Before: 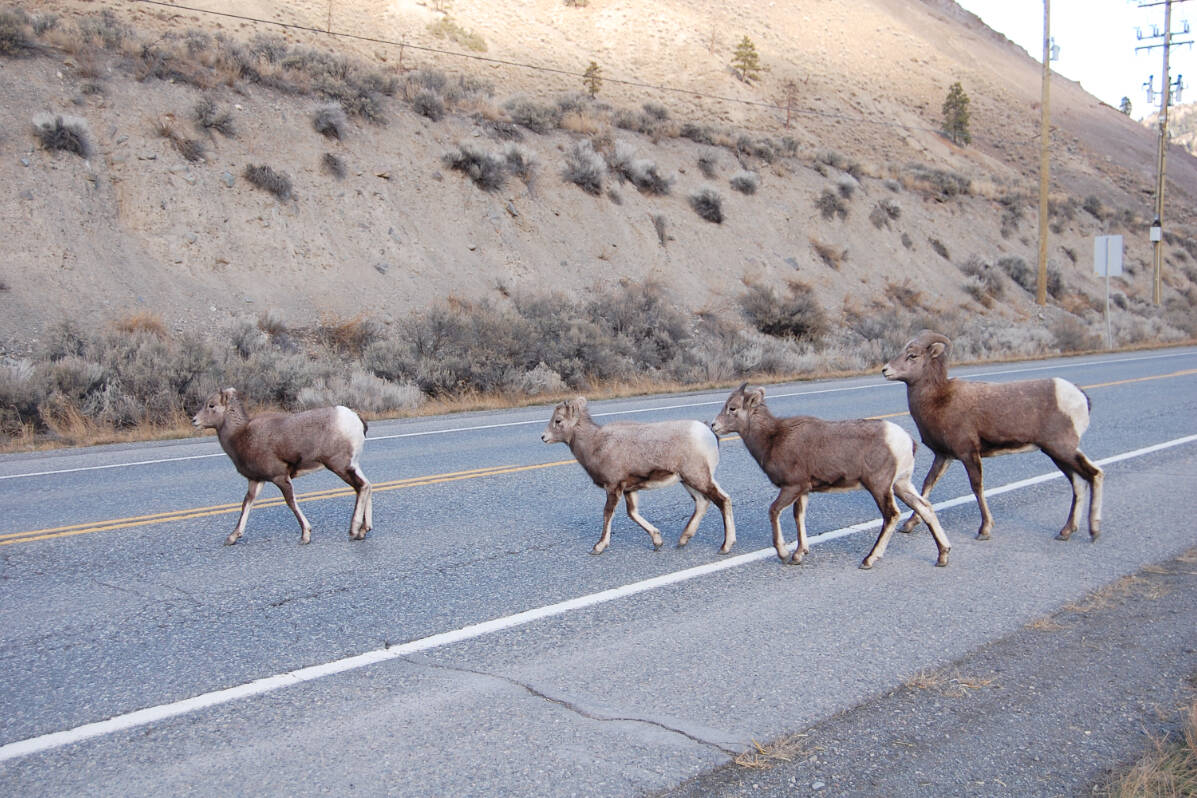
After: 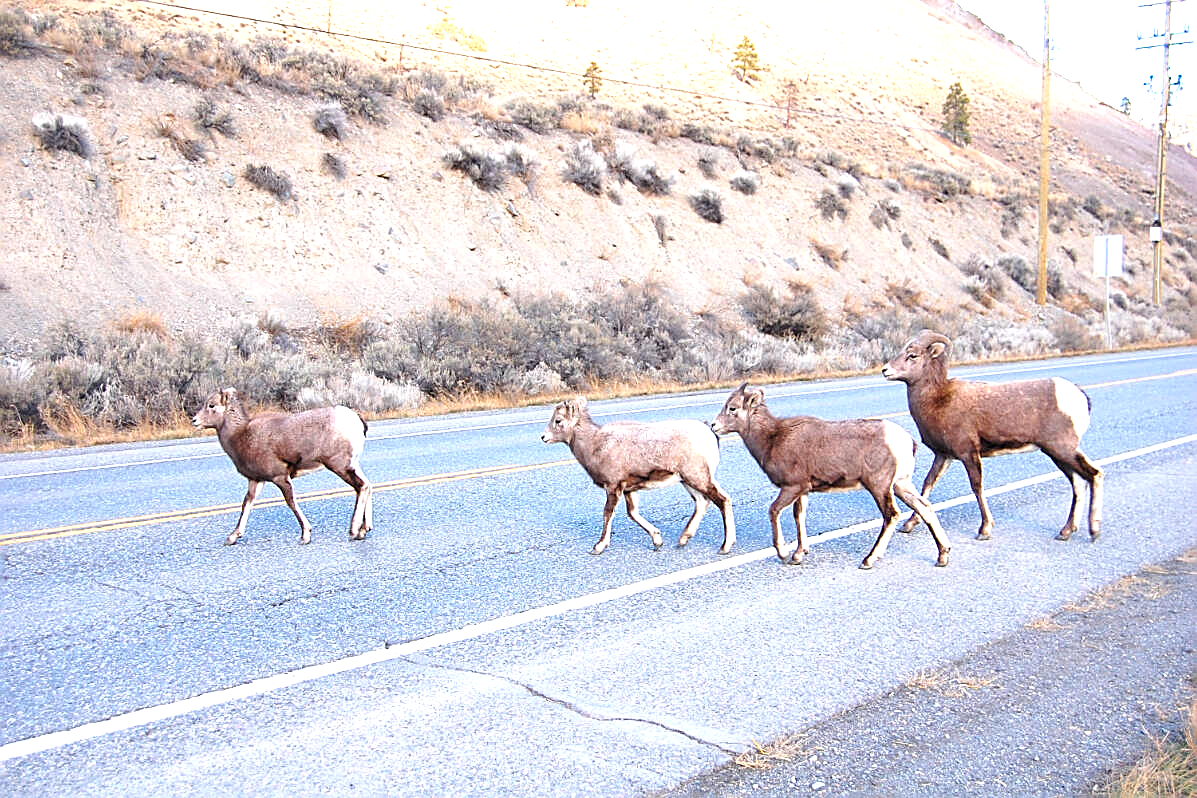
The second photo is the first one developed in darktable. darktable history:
sharpen: amount 0.75
color balance rgb: perceptual saturation grading › global saturation 25%, global vibrance 20%
exposure: black level correction 0.001, exposure 1.116 EV, compensate highlight preservation false
